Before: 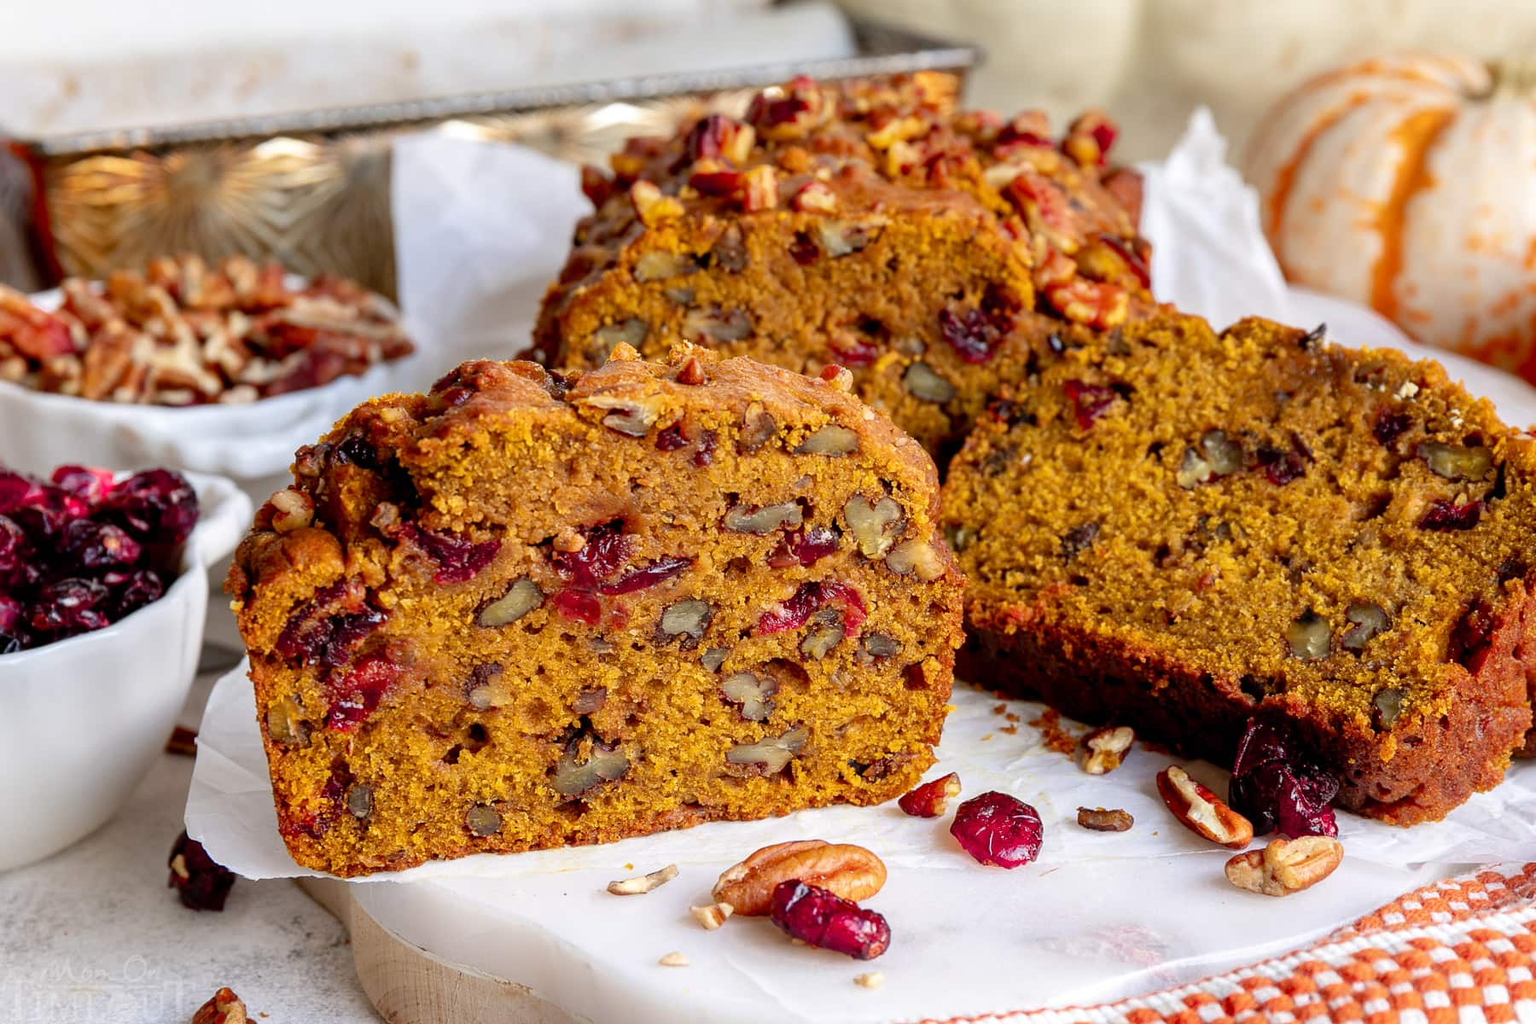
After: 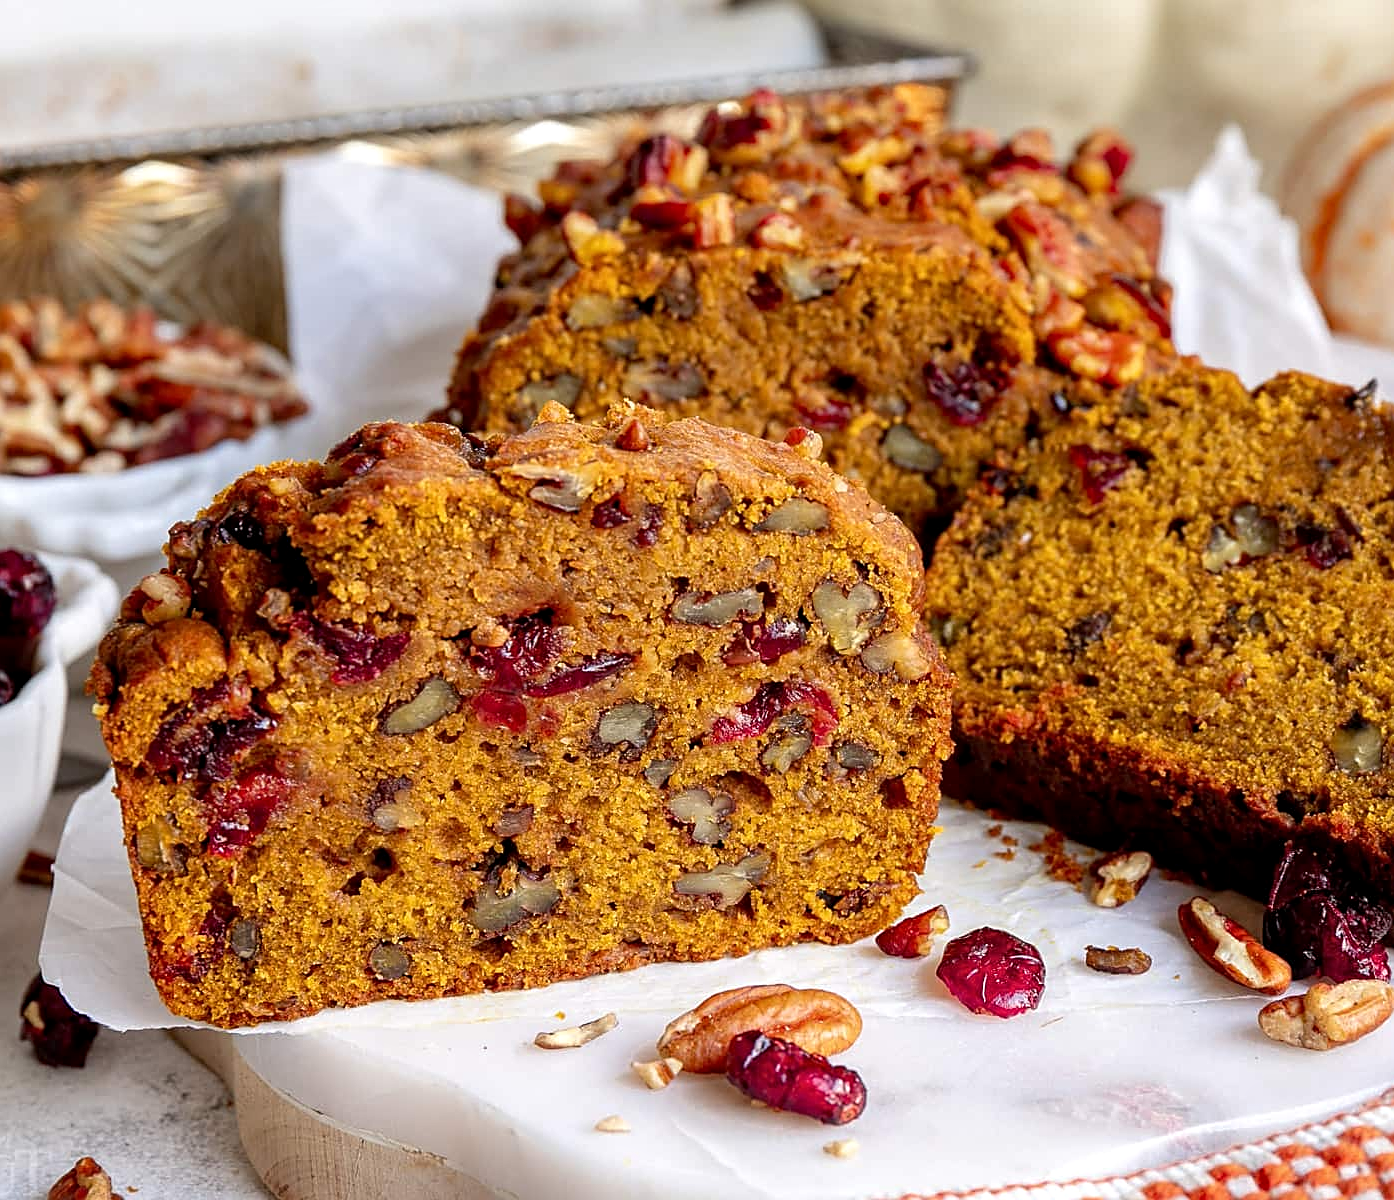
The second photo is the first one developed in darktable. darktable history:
crop: left 9.88%, right 12.664%
sharpen: on, module defaults
local contrast: highlights 100%, shadows 100%, detail 120%, midtone range 0.2
